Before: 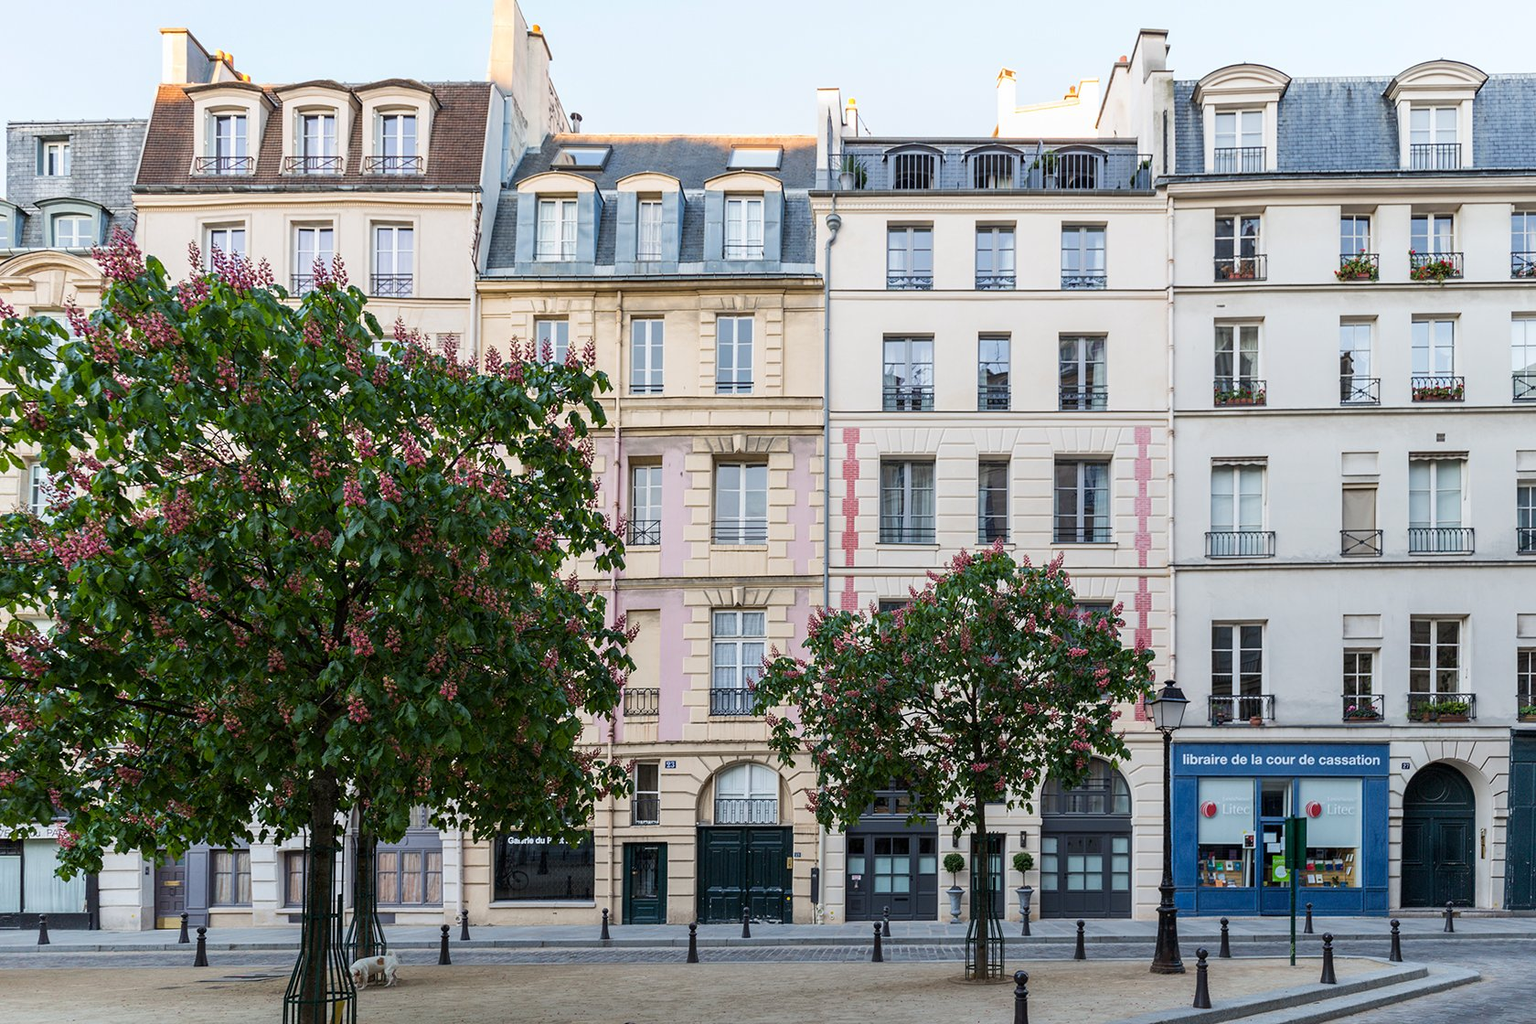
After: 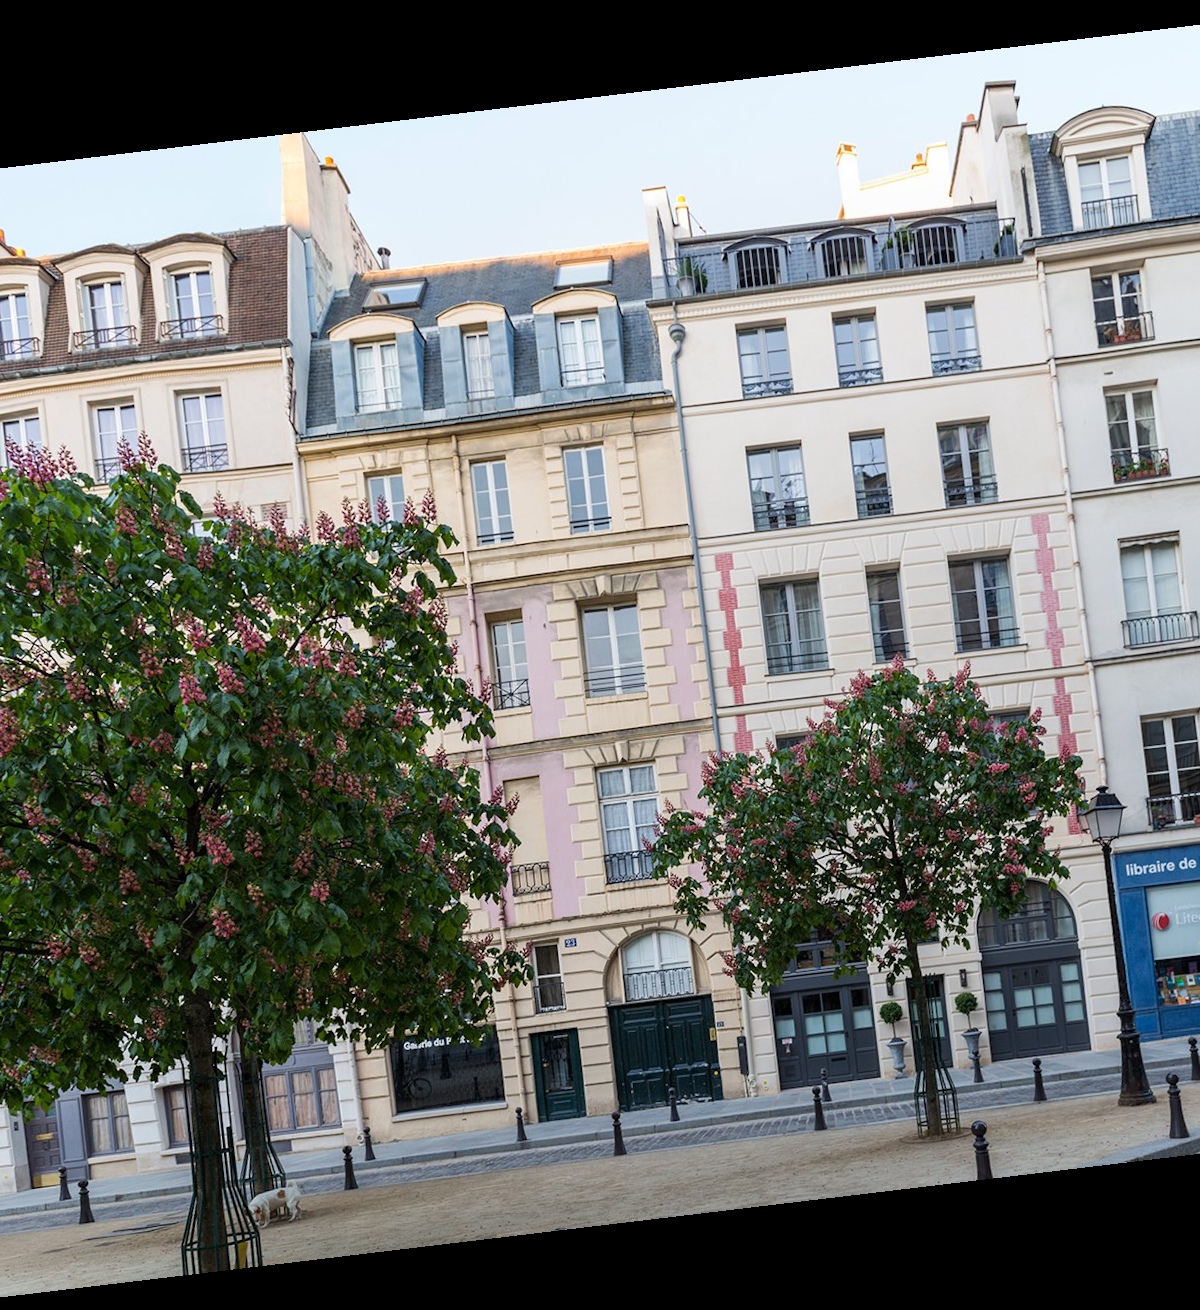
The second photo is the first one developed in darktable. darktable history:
crop and rotate: left 14.292%, right 19.041%
rotate and perspective: rotation -6.83°, automatic cropping off
